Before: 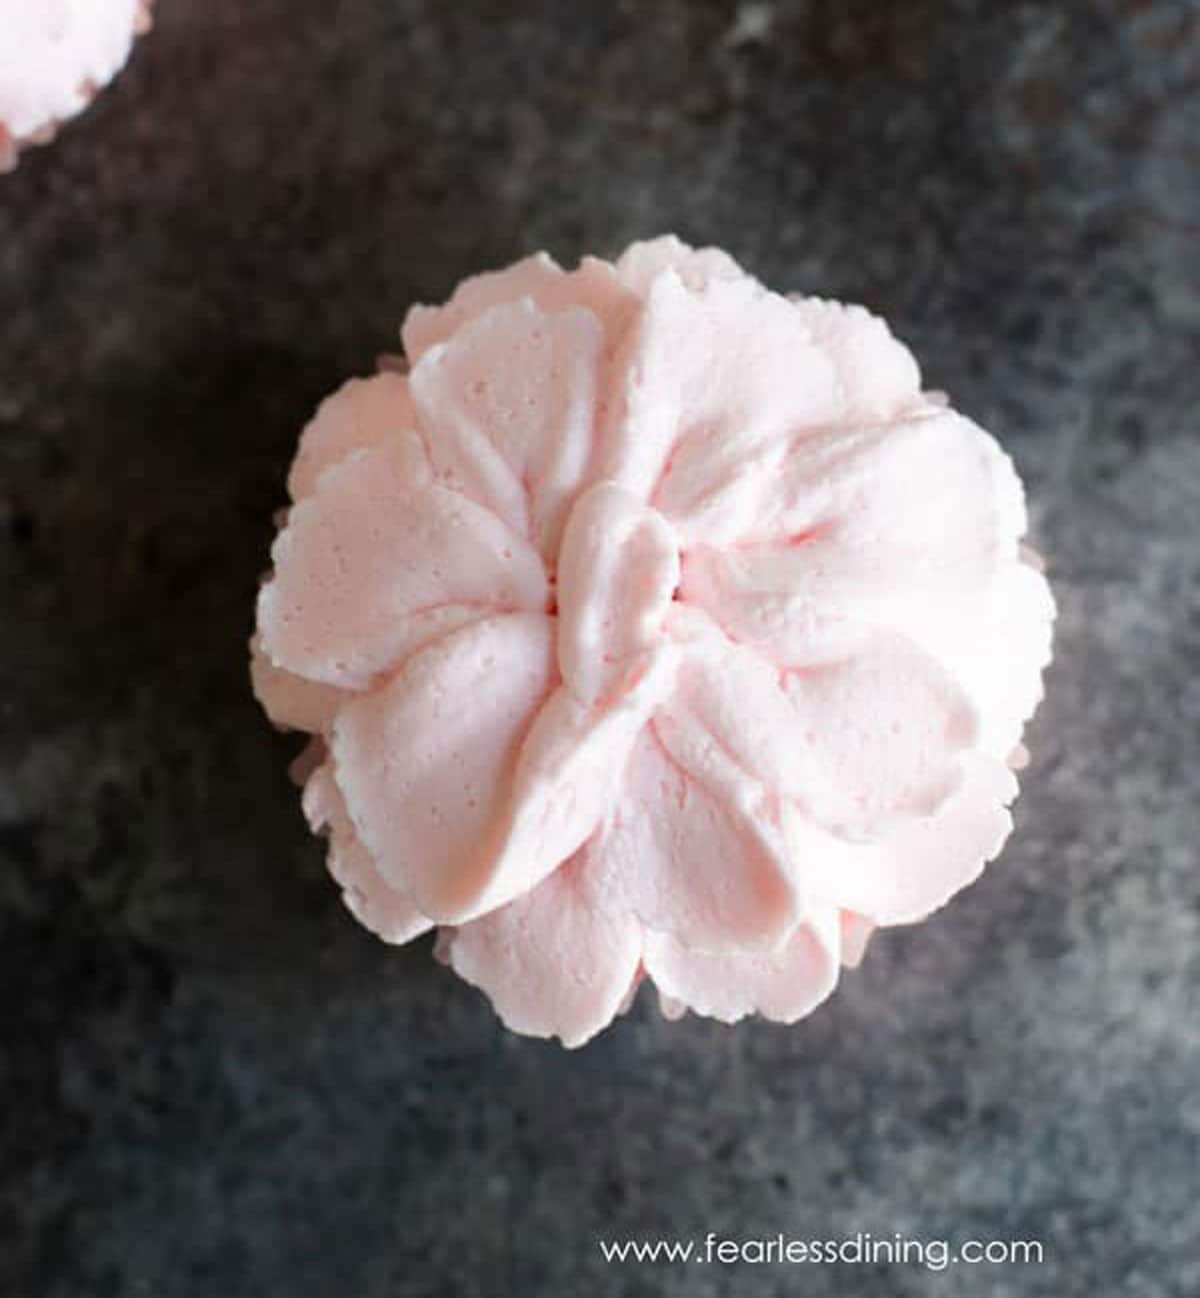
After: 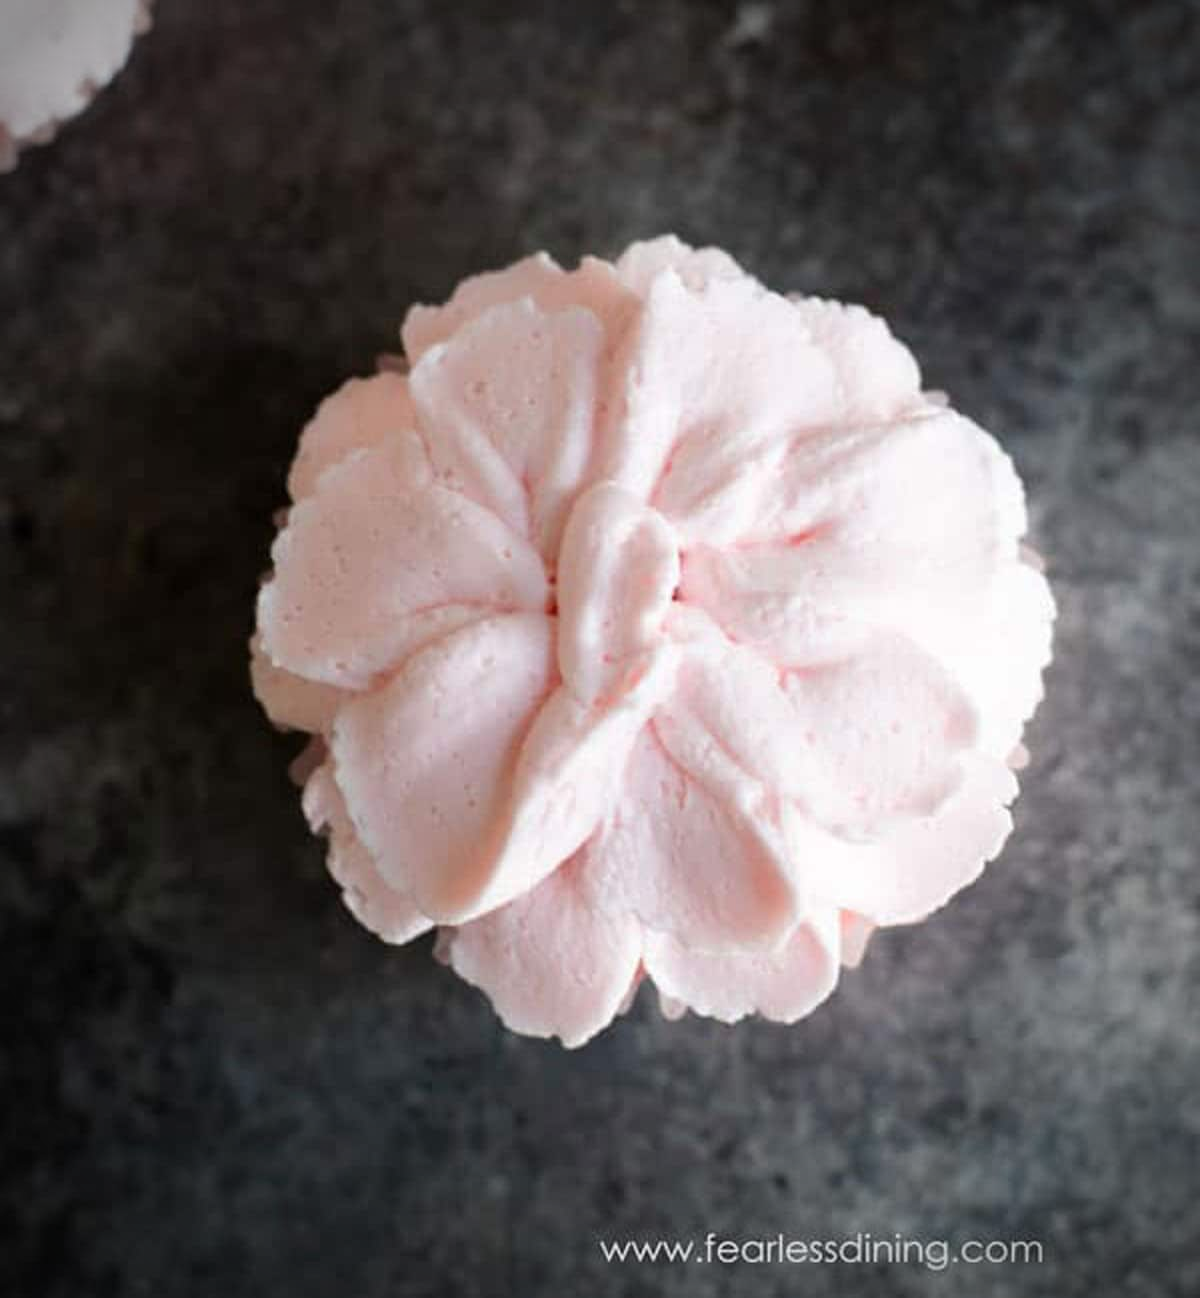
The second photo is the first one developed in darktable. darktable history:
vignetting: brightness -0.687
